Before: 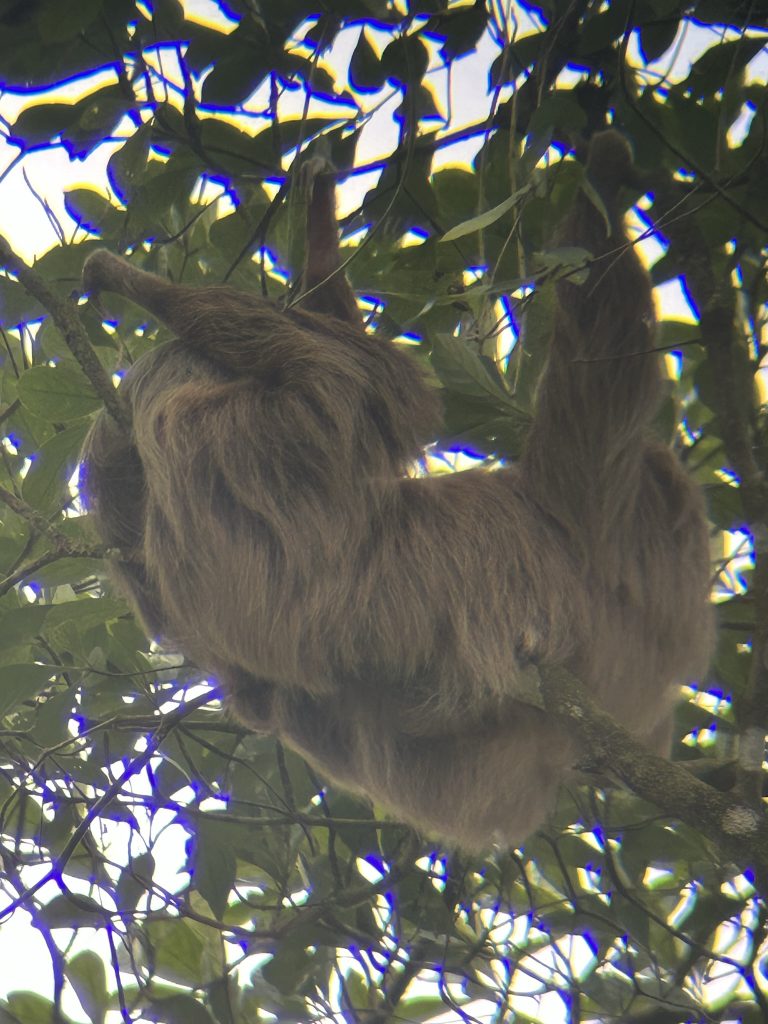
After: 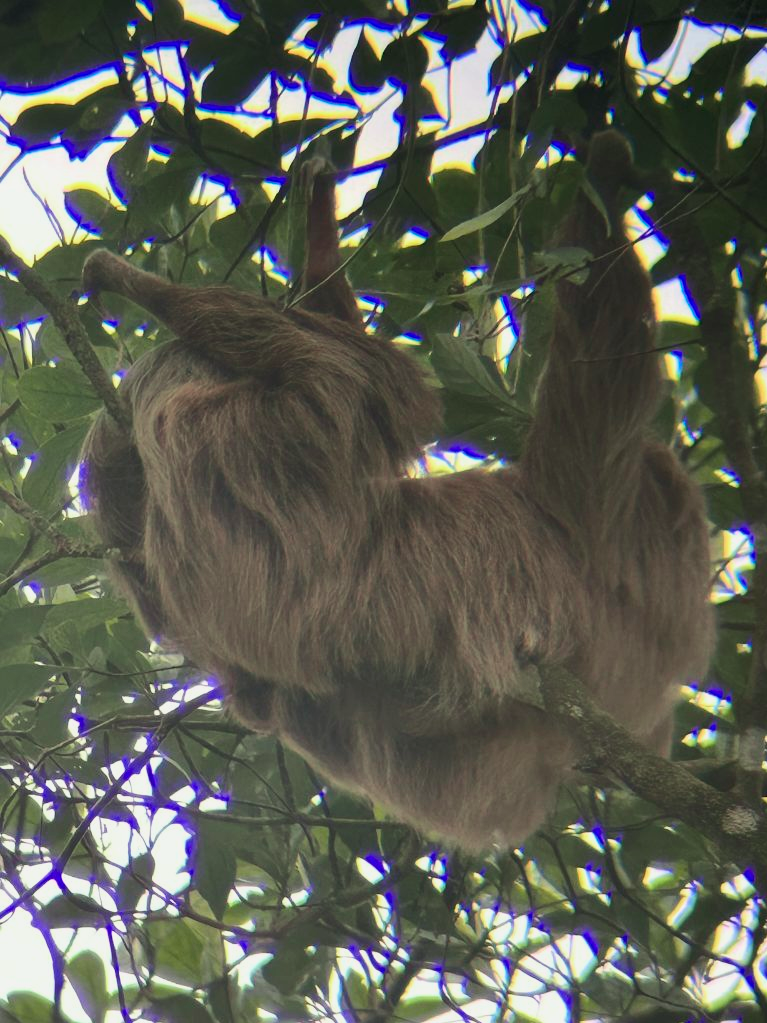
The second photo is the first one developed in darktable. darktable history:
tone curve: curves: ch0 [(0, 0) (0.068, 0.031) (0.175, 0.132) (0.337, 0.304) (0.498, 0.511) (0.748, 0.762) (0.993, 0.954)]; ch1 [(0, 0) (0.294, 0.184) (0.359, 0.34) (0.362, 0.35) (0.43, 0.41) (0.469, 0.453) (0.495, 0.489) (0.54, 0.563) (0.612, 0.641) (1, 1)]; ch2 [(0, 0) (0.431, 0.419) (0.495, 0.502) (0.524, 0.534) (0.557, 0.56) (0.634, 0.654) (0.728, 0.722) (1, 1)], color space Lab, independent channels, preserve colors none
crop and rotate: left 0.128%, bottom 0.013%
